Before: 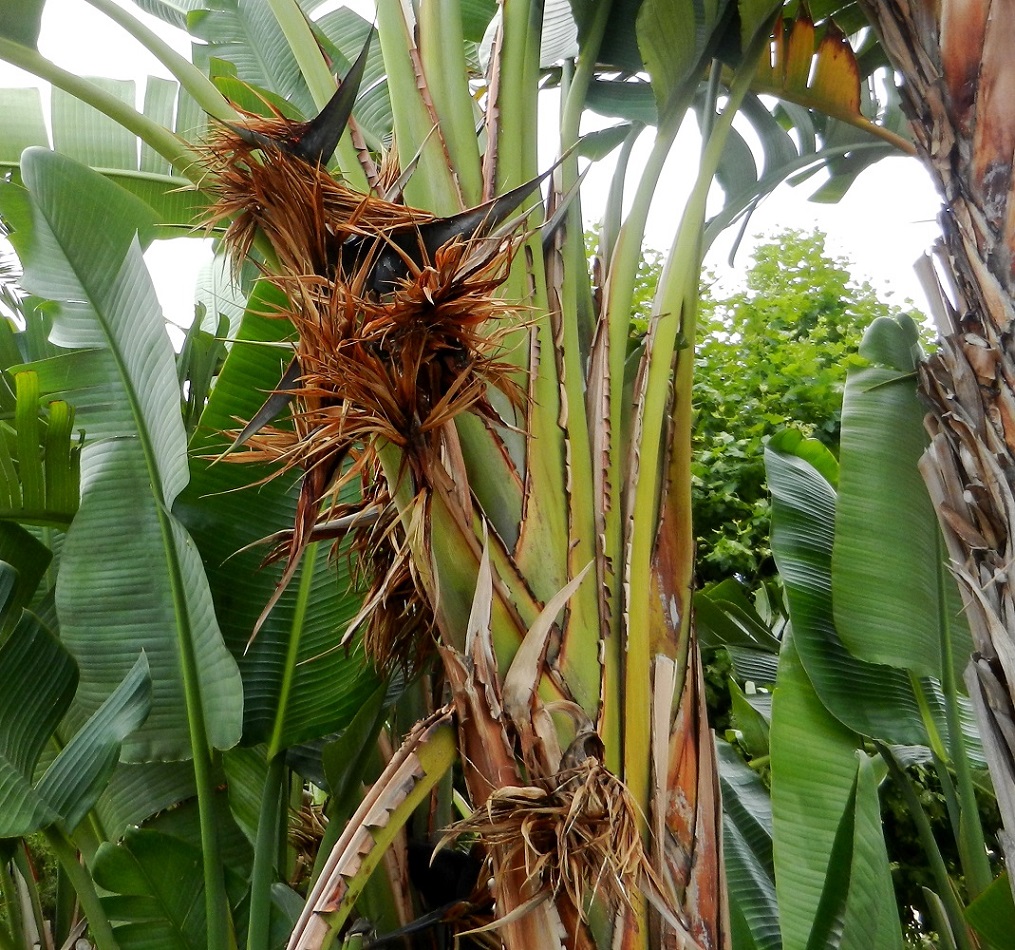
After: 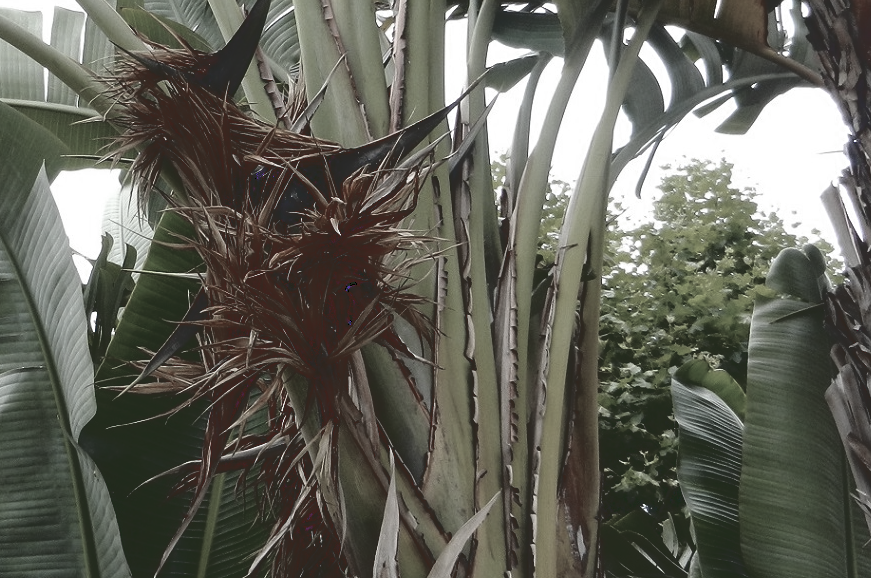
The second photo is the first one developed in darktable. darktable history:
crop and rotate: left 9.259%, top 7.311%, right 4.844%, bottom 31.803%
base curve: curves: ch0 [(0, 0.02) (0.083, 0.036) (1, 1)]
color zones: curves: ch0 [(0, 0.613) (0.01, 0.613) (0.245, 0.448) (0.498, 0.529) (0.642, 0.665) (0.879, 0.777) (0.99, 0.613)]; ch1 [(0, 0.272) (0.219, 0.127) (0.724, 0.346)]
